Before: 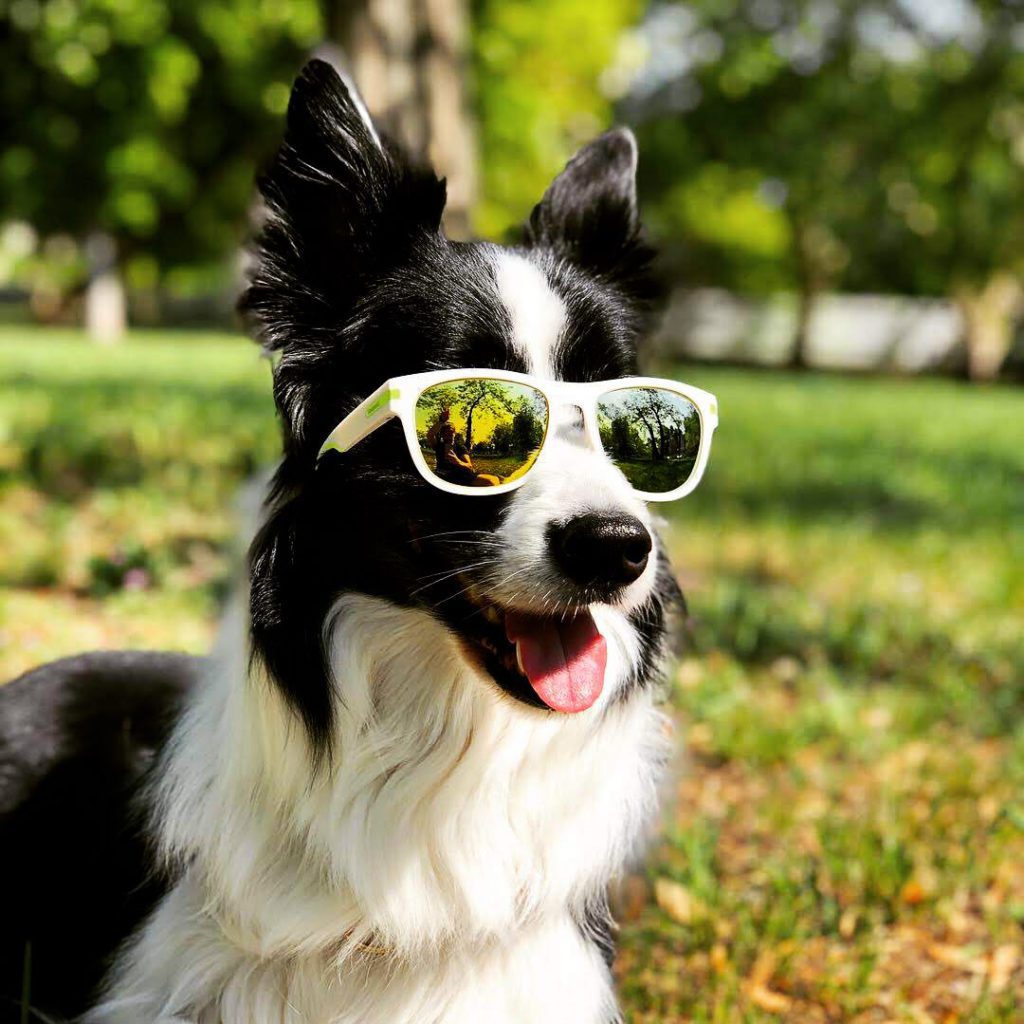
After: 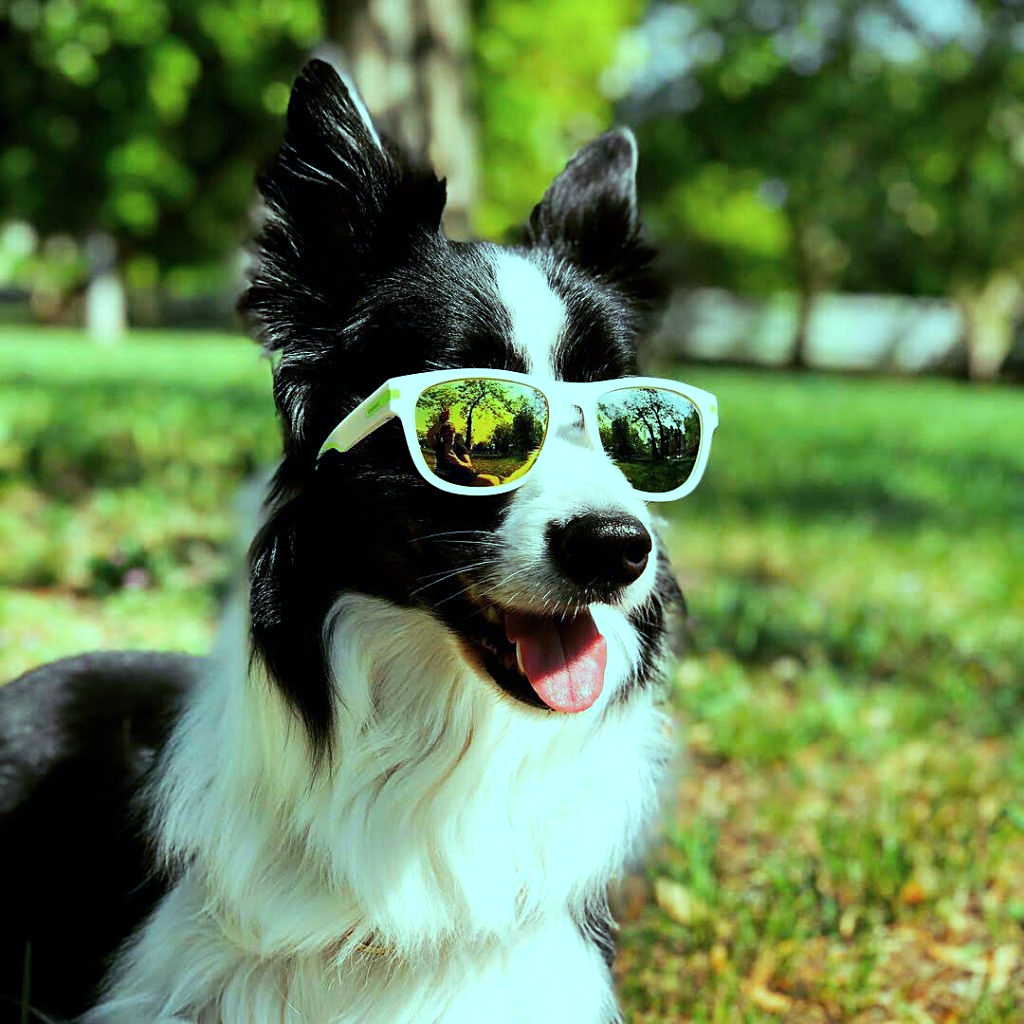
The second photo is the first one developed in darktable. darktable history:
sharpen: amount 0.2
color balance rgb: shadows lift › chroma 7.23%, shadows lift › hue 246.48°, highlights gain › chroma 5.38%, highlights gain › hue 196.93°, white fulcrum 1 EV
